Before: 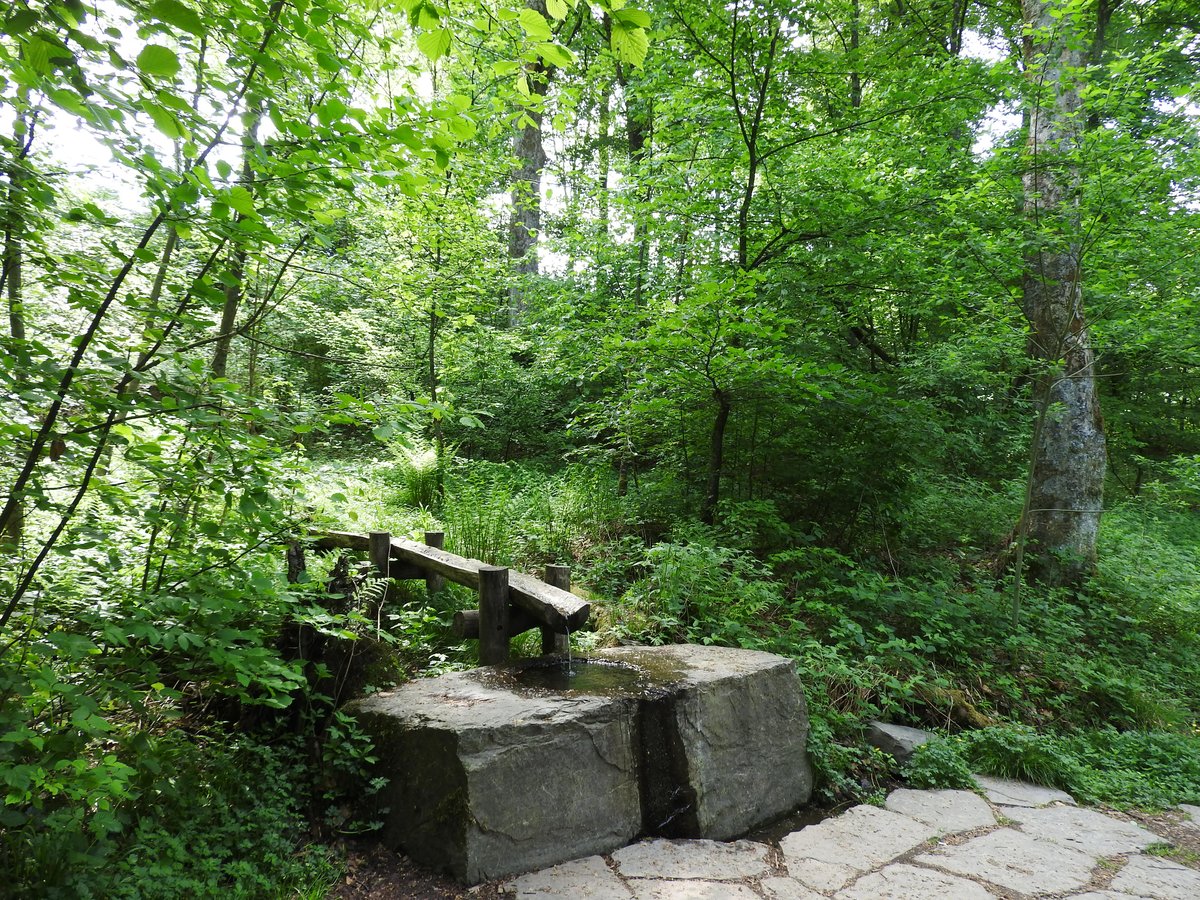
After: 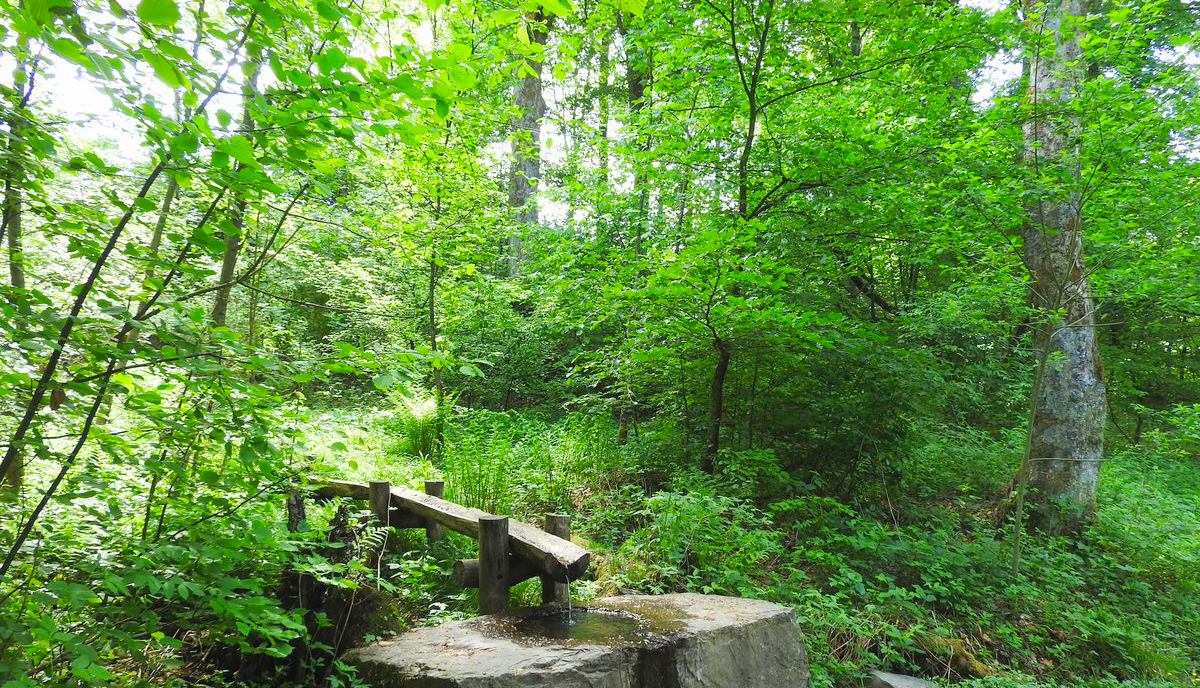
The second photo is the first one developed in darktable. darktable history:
contrast equalizer: octaves 7, y [[0.5, 0.5, 0.472, 0.5, 0.5, 0.5], [0.5 ×6], [0.5 ×6], [0 ×6], [0 ×6]]
contrast brightness saturation: contrast 0.067, brightness 0.171, saturation 0.404
crop: top 5.675%, bottom 17.878%
